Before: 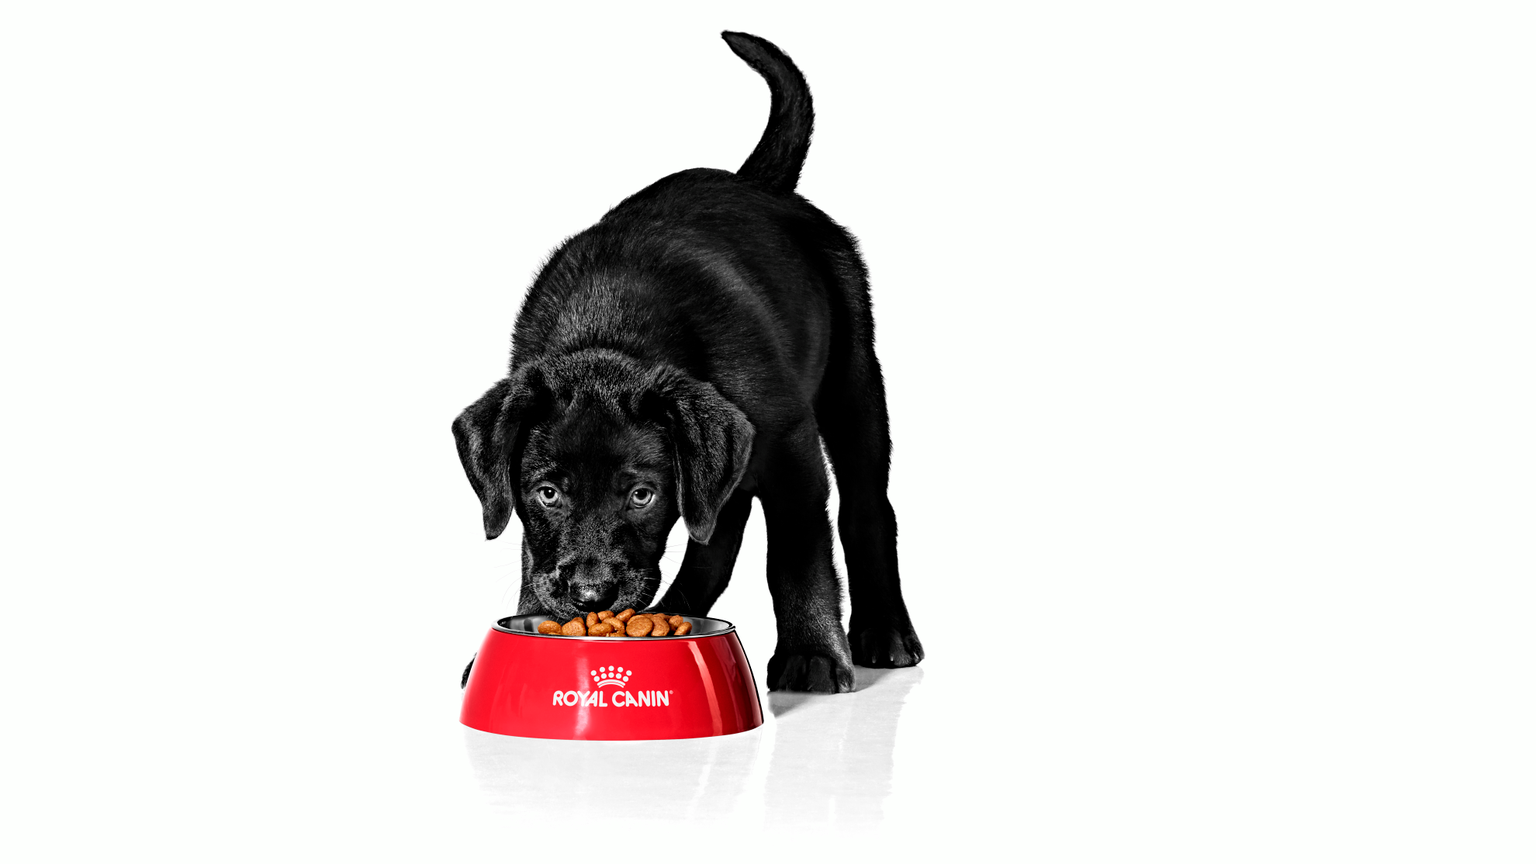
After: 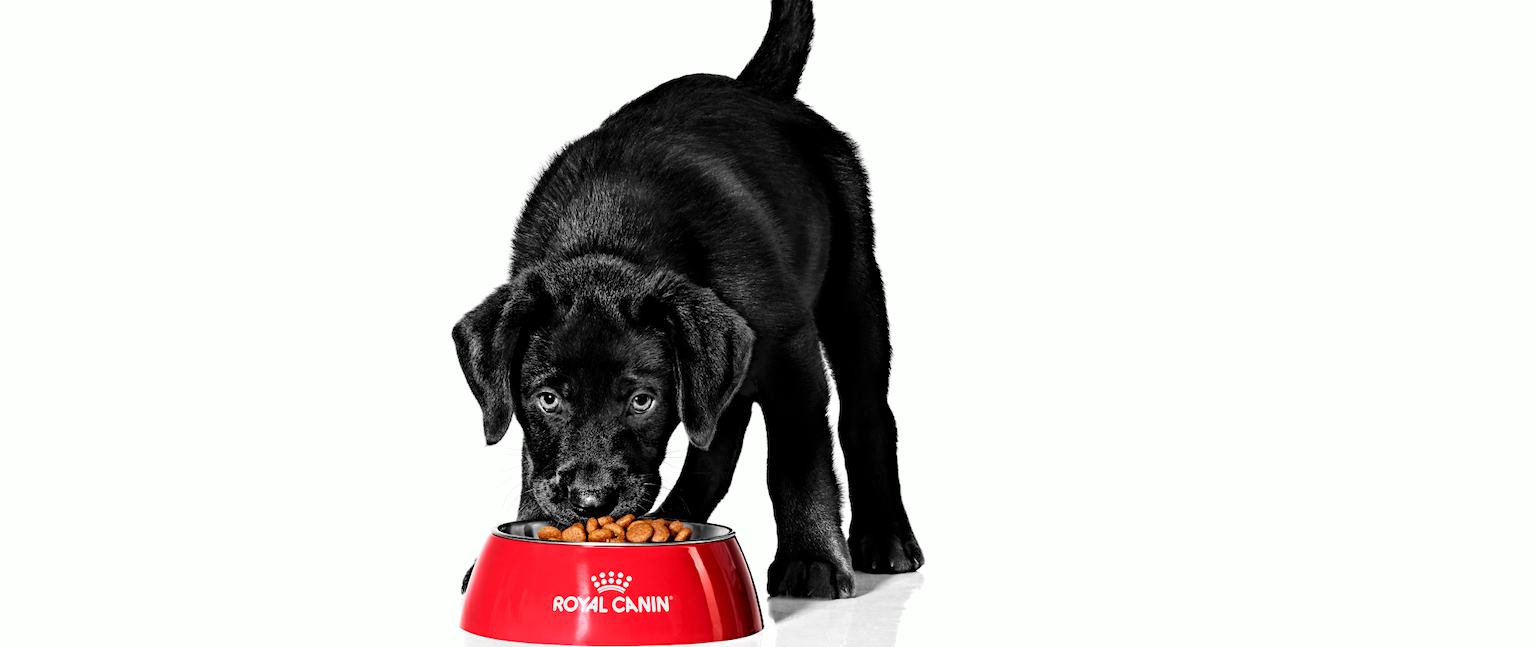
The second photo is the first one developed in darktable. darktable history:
crop: top 11.023%, bottom 13.94%
